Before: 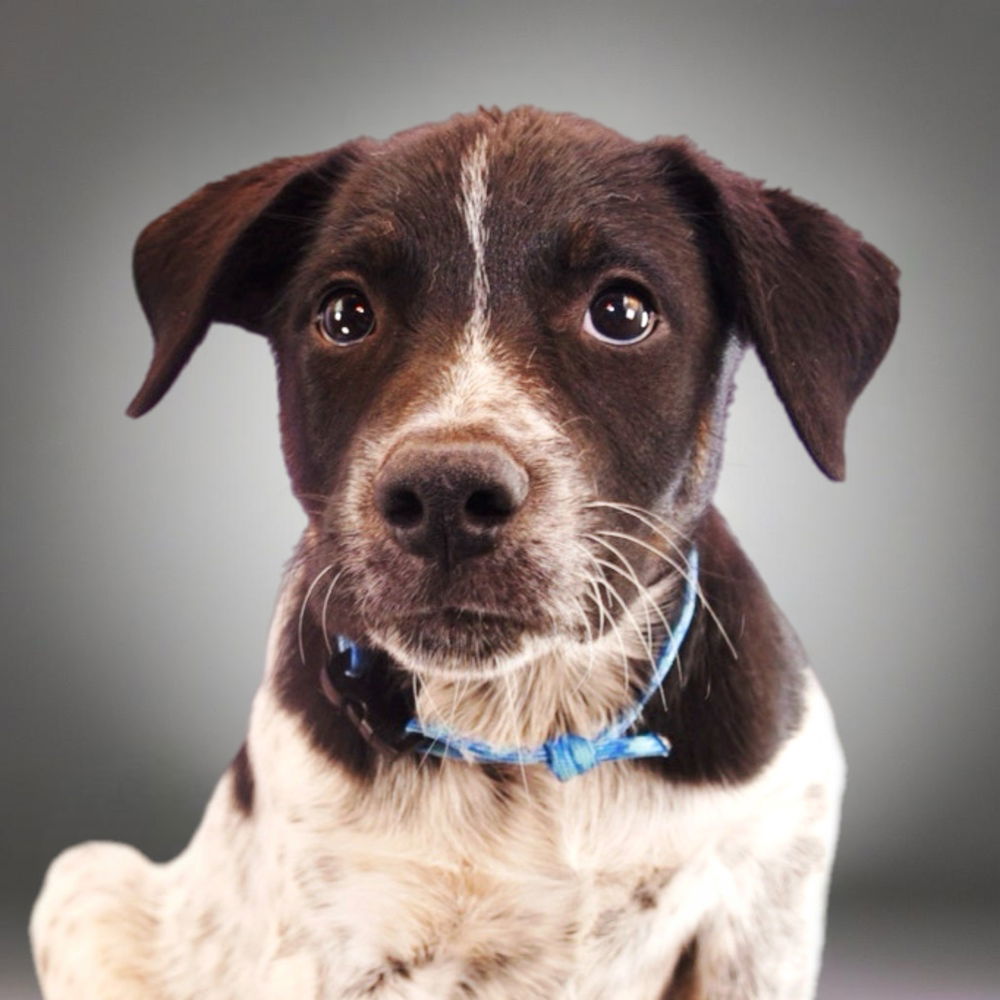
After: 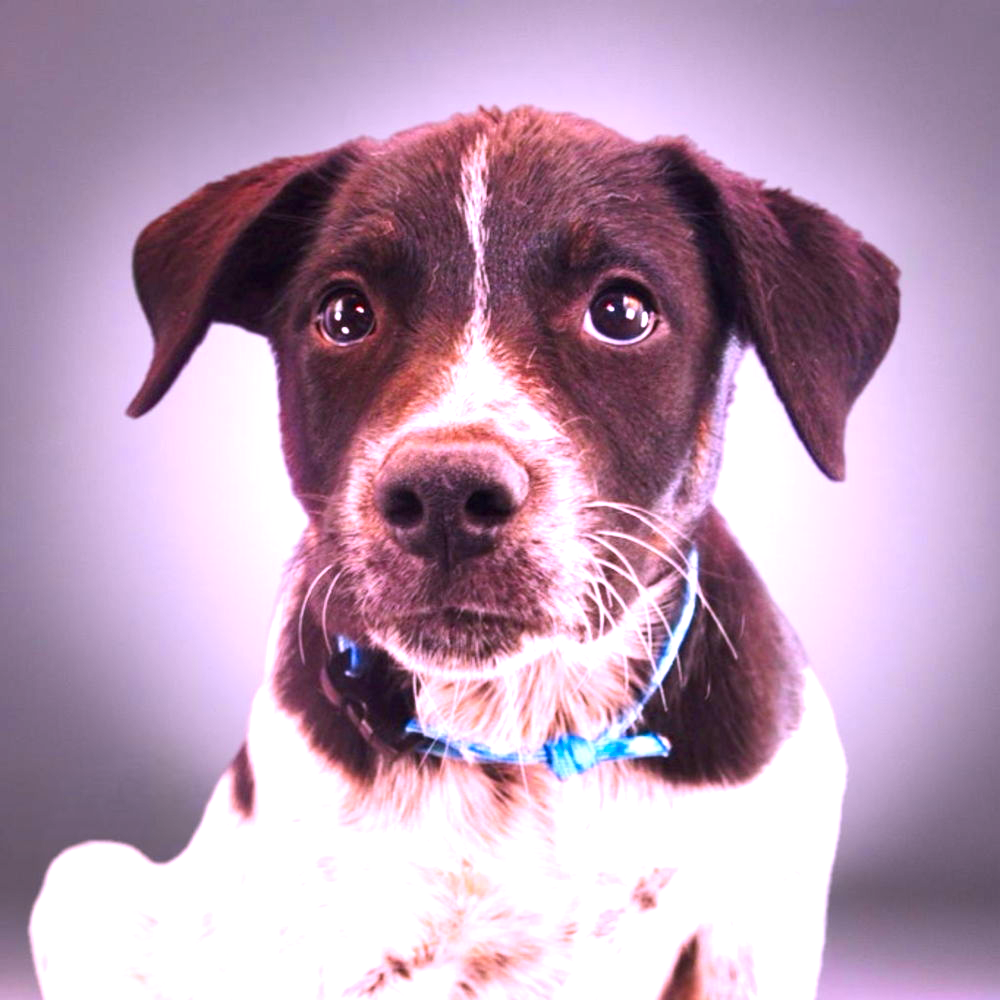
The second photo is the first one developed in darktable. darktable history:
color calibration: output R [1.107, -0.012, -0.003, 0], output B [0, 0, 1.308, 0], gray › normalize channels true, illuminant same as pipeline (D50), adaptation XYZ, x 0.345, y 0.358, temperature 5017.22 K, gamut compression 0.005
exposure: black level correction 0, exposure 0.704 EV, compensate highlight preservation false
color balance rgb: highlights gain › luminance 14.699%, perceptual saturation grading › global saturation 25.744%, global vibrance 20%
tone equalizer: on, module defaults
